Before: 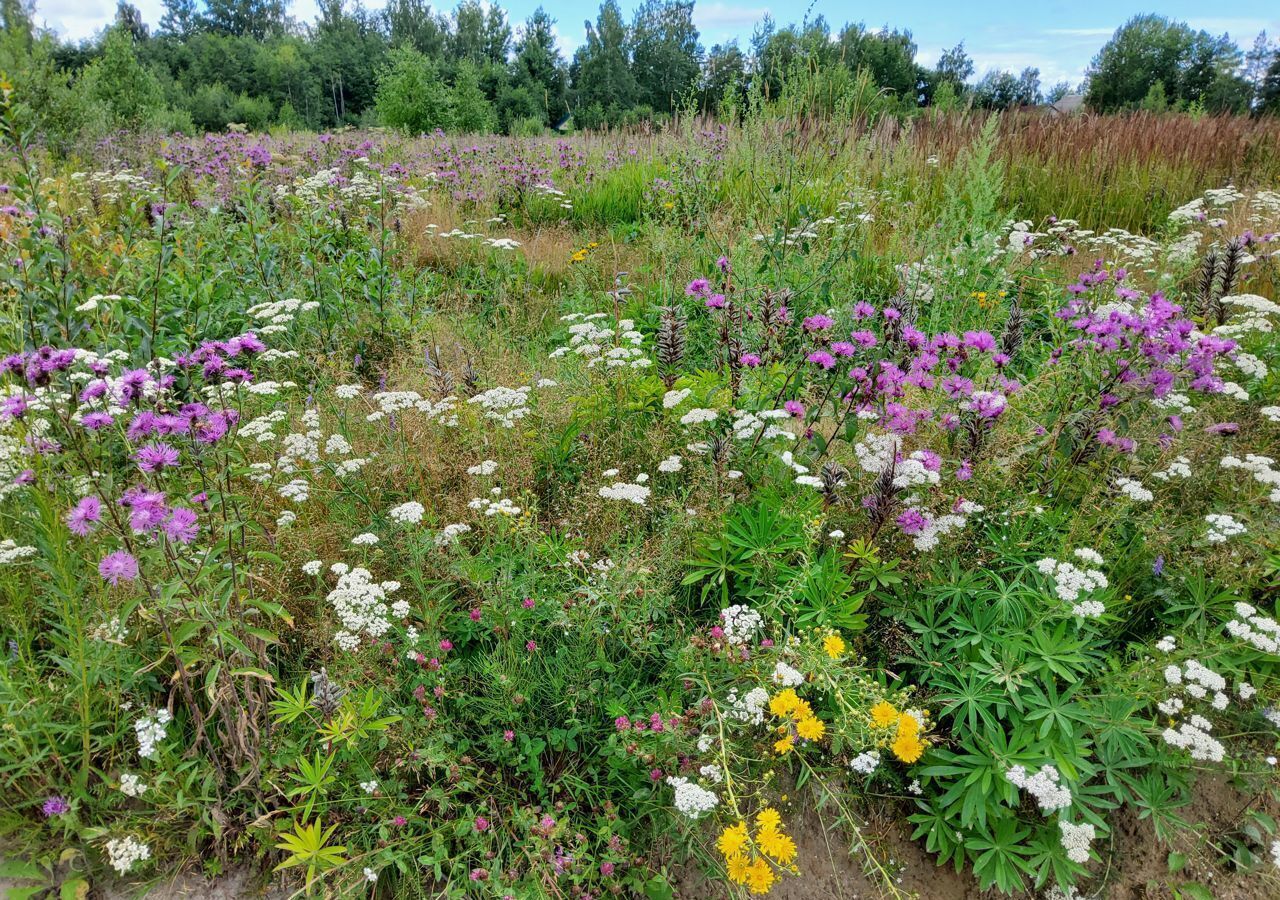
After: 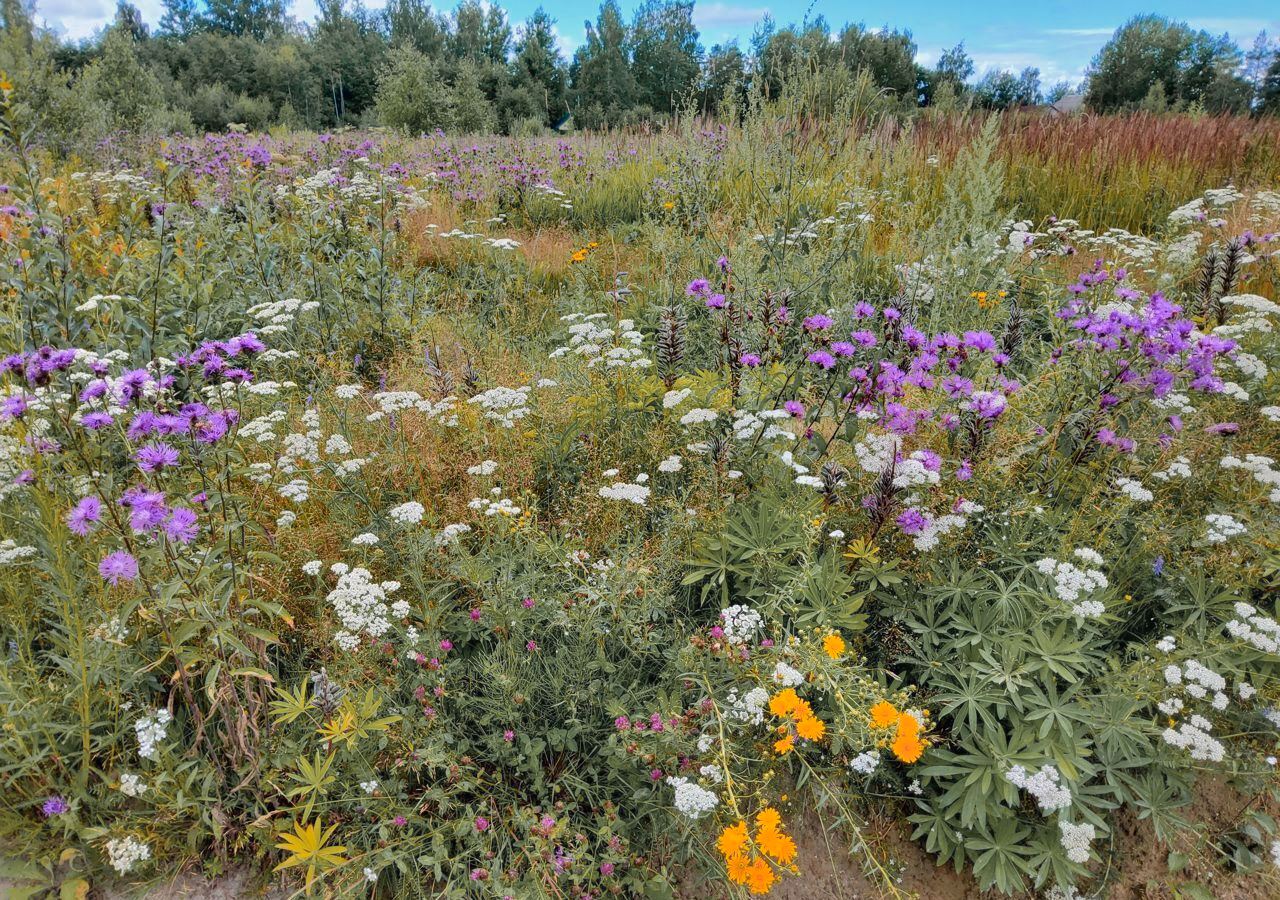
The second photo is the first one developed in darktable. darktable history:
white balance: red 1.009, blue 1.027
shadows and highlights: shadows 40, highlights -60
color zones: curves: ch1 [(0.263, 0.53) (0.376, 0.287) (0.487, 0.512) (0.748, 0.547) (1, 0.513)]; ch2 [(0.262, 0.45) (0.751, 0.477)], mix 31.98%
